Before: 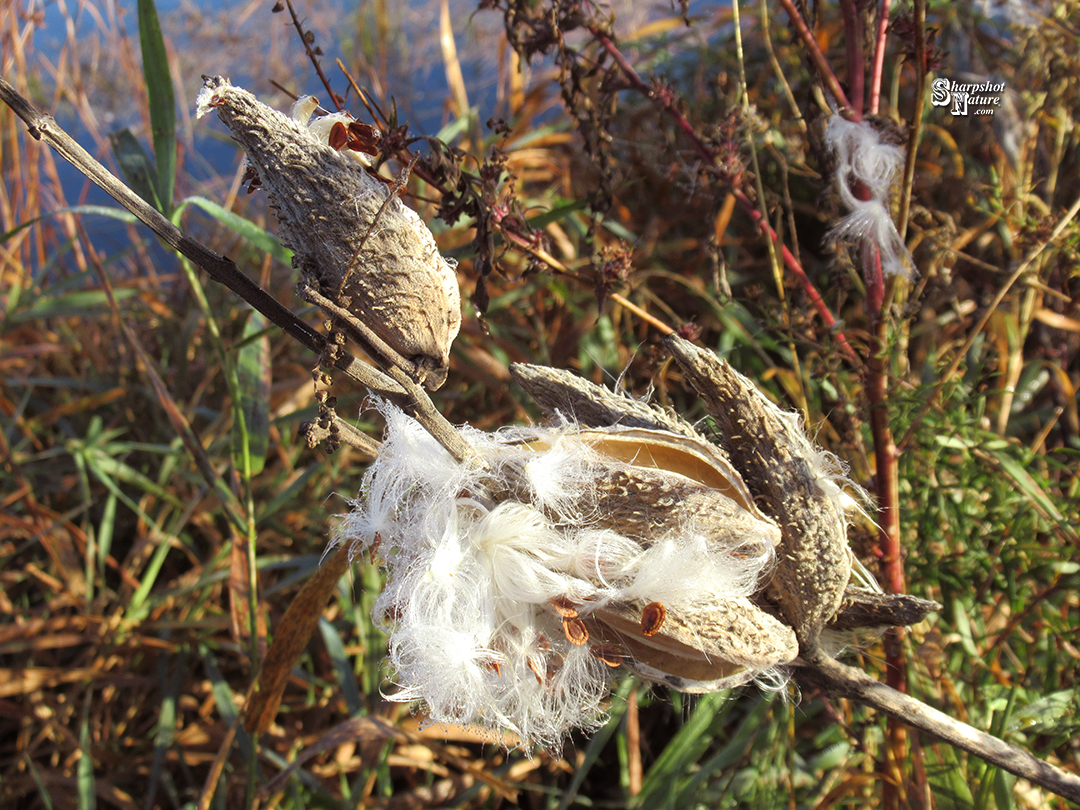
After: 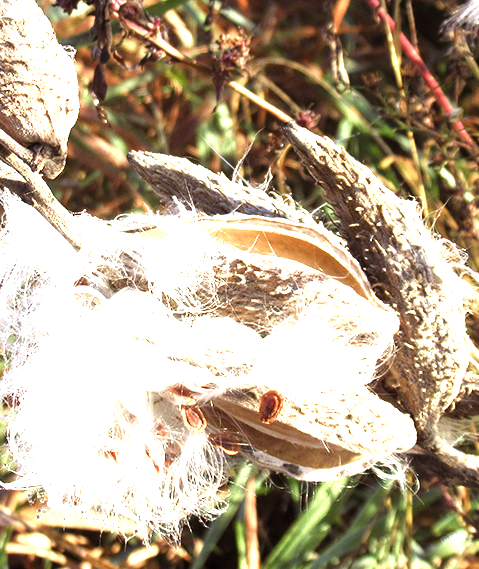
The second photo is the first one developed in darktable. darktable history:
color balance rgb: shadows lift › luminance -20%, power › hue 72.24°, highlights gain › luminance 15%, global offset › hue 171.6°, perceptual saturation grading › highlights -30%, perceptual saturation grading › shadows 20%, global vibrance 30%, contrast 10%
crop: left 35.432%, top 26.233%, right 20.145%, bottom 3.432%
exposure: exposure 1.089 EV, compensate highlight preservation false
